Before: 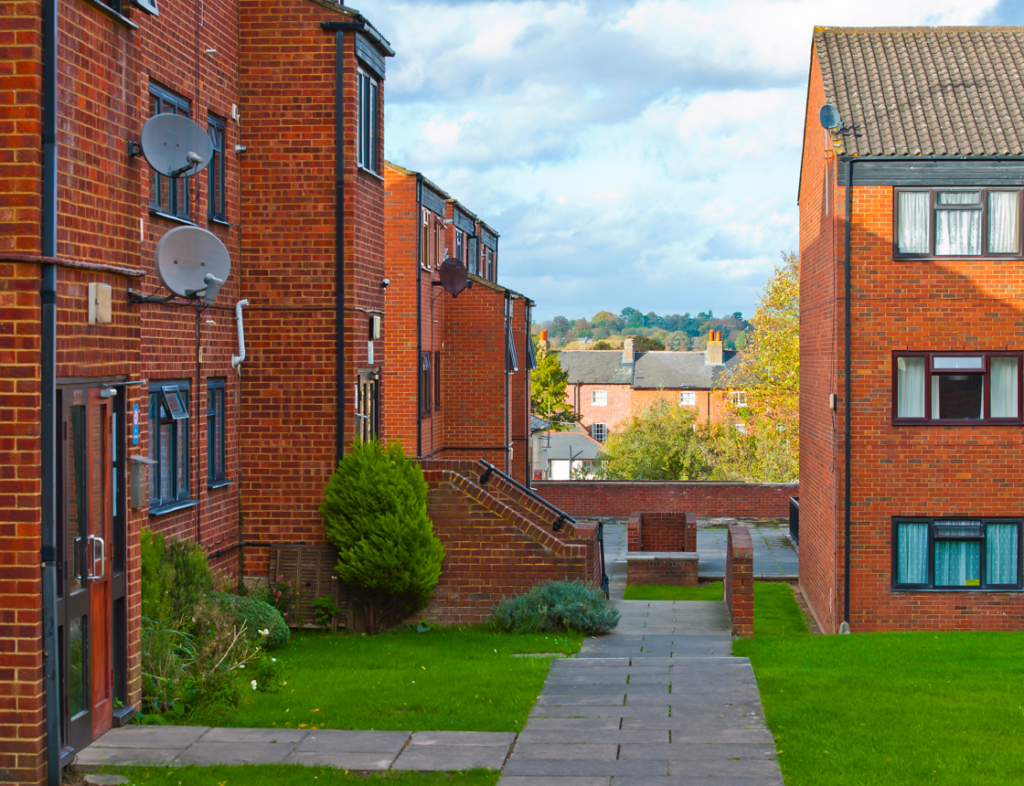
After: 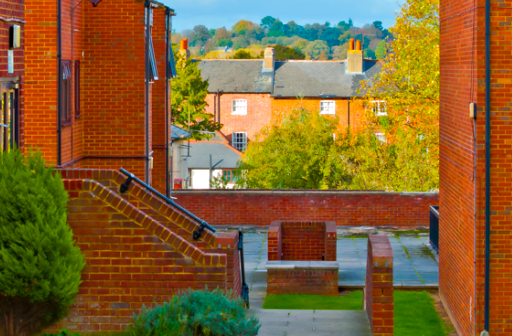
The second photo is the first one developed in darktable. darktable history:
shadows and highlights: on, module defaults
crop: left 35.215%, top 37.072%, right 14.753%, bottom 20.115%
exposure: compensate exposure bias true, compensate highlight preservation false
contrast equalizer: octaves 7, y [[0.5, 0.486, 0.447, 0.446, 0.489, 0.5], [0.5 ×6], [0.5 ×6], [0 ×6], [0 ×6]], mix -0.983
color balance rgb: perceptual saturation grading › global saturation 36.366%, perceptual saturation grading › shadows 34.895%, global vibrance 20.218%
